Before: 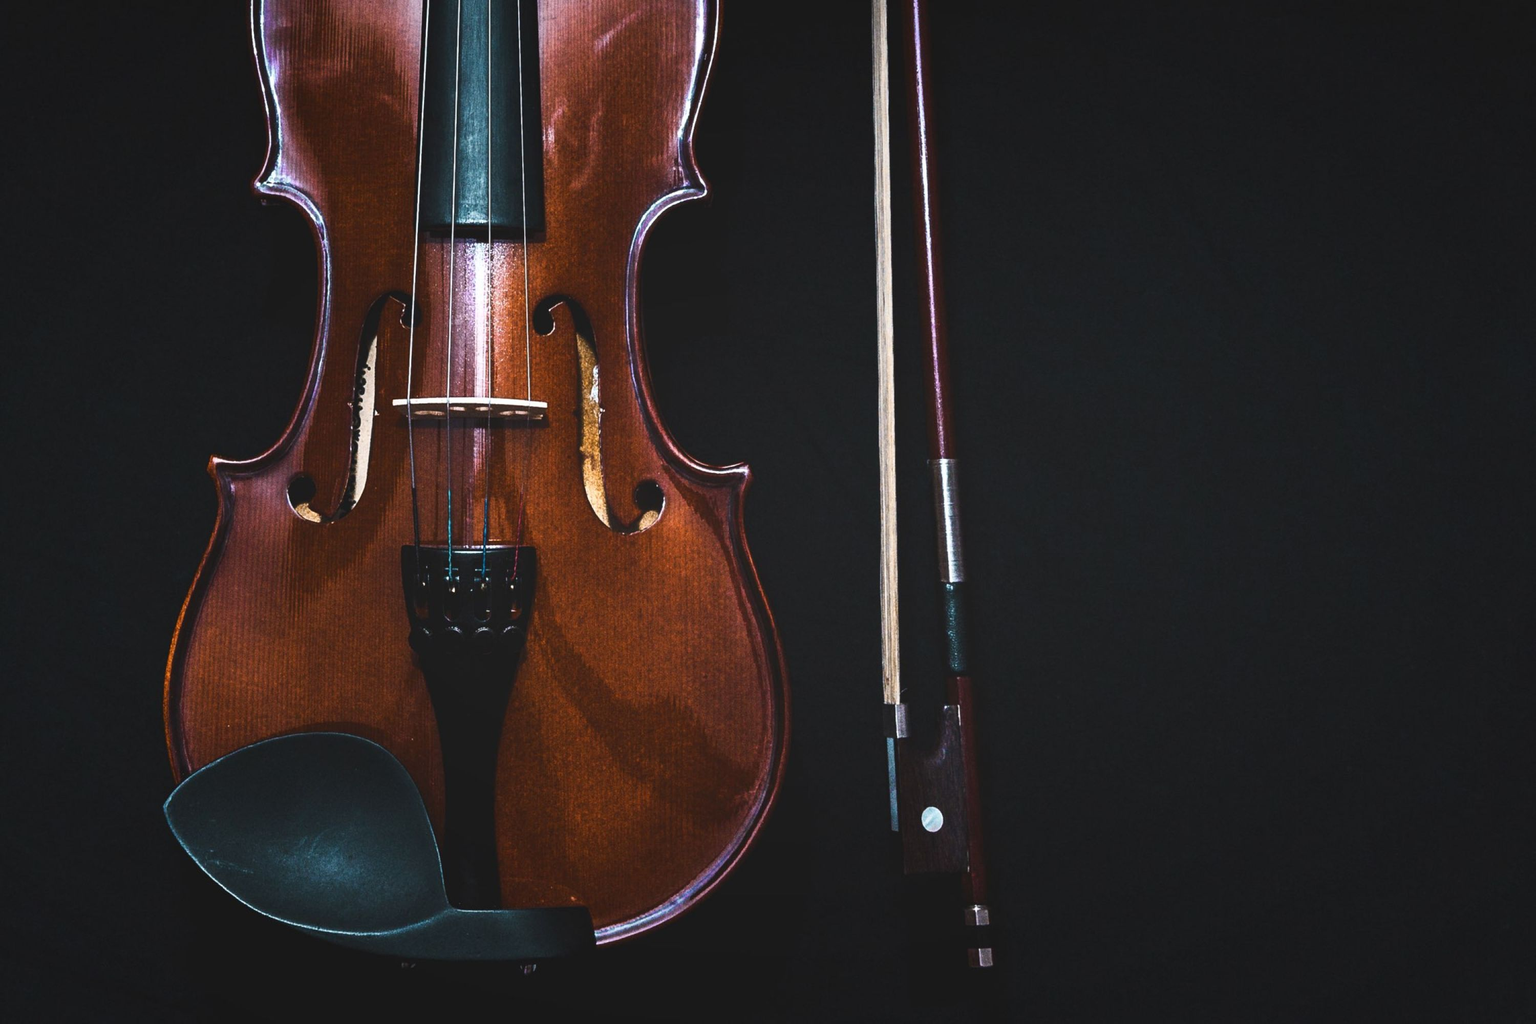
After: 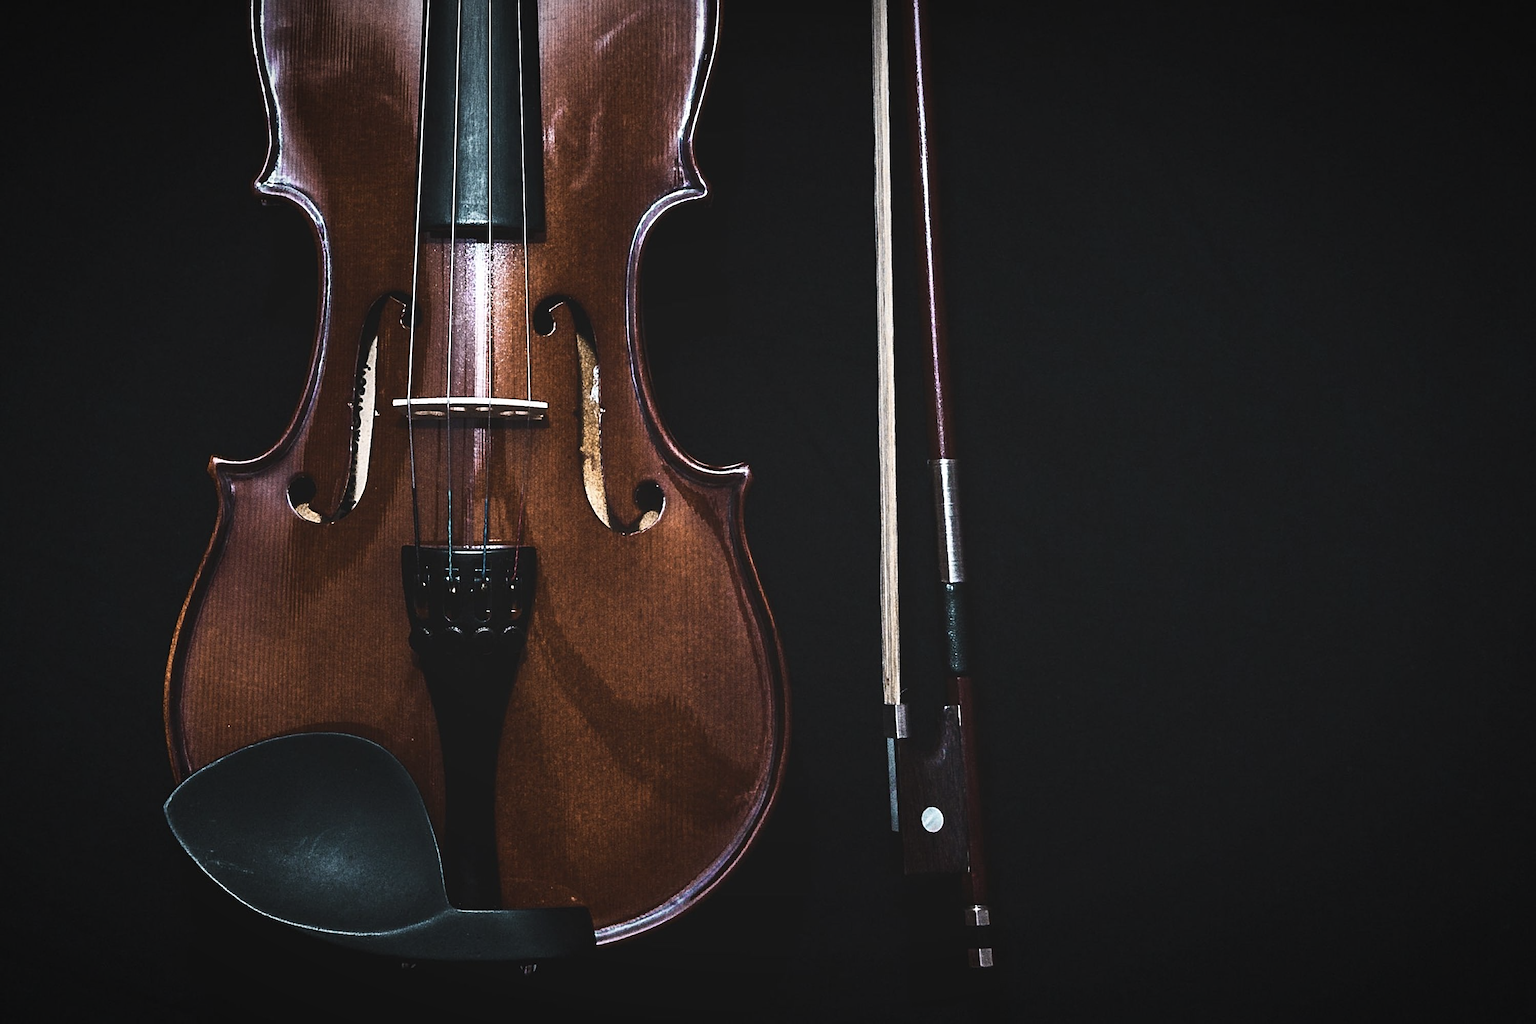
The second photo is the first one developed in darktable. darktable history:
contrast brightness saturation: contrast 0.105, saturation -0.356
sharpen: on, module defaults
vignetting: fall-off start 81.55%, fall-off radius 61.91%, automatic ratio true, width/height ratio 1.415
